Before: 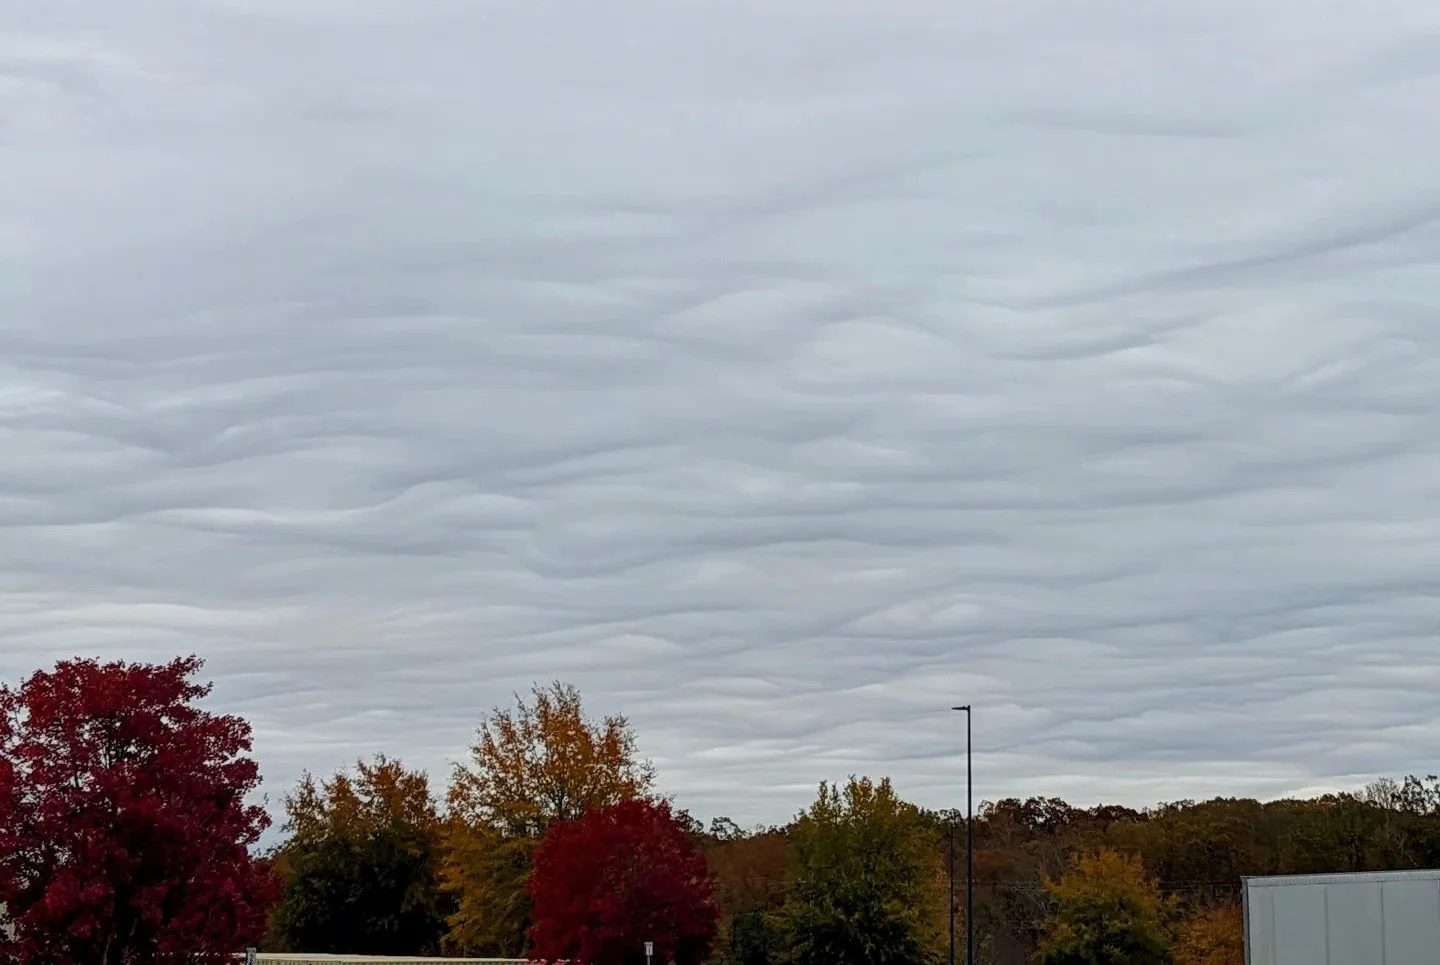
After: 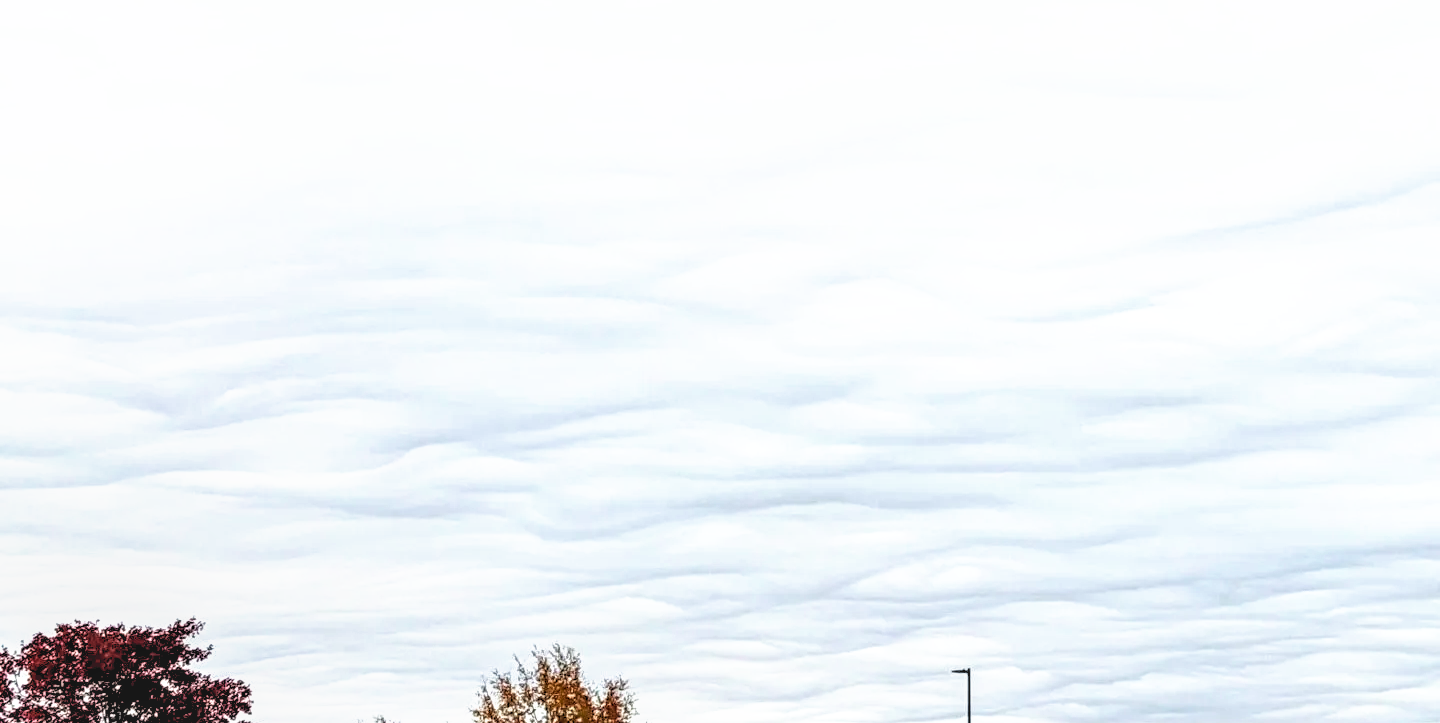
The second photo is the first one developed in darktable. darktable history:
tone curve: curves: ch0 [(0, 0) (0.003, 0.032) (0.011, 0.036) (0.025, 0.049) (0.044, 0.075) (0.069, 0.112) (0.1, 0.151) (0.136, 0.197) (0.177, 0.241) (0.224, 0.295) (0.277, 0.355) (0.335, 0.429) (0.399, 0.512) (0.468, 0.607) (0.543, 0.702) (0.623, 0.796) (0.709, 0.903) (0.801, 0.987) (0.898, 0.997) (1, 1)], preserve colors none
rgb levels: levels [[0.013, 0.434, 0.89], [0, 0.5, 1], [0, 0.5, 1]]
crop: top 3.857%, bottom 21.132%
exposure: compensate highlight preservation false
local contrast: on, module defaults
